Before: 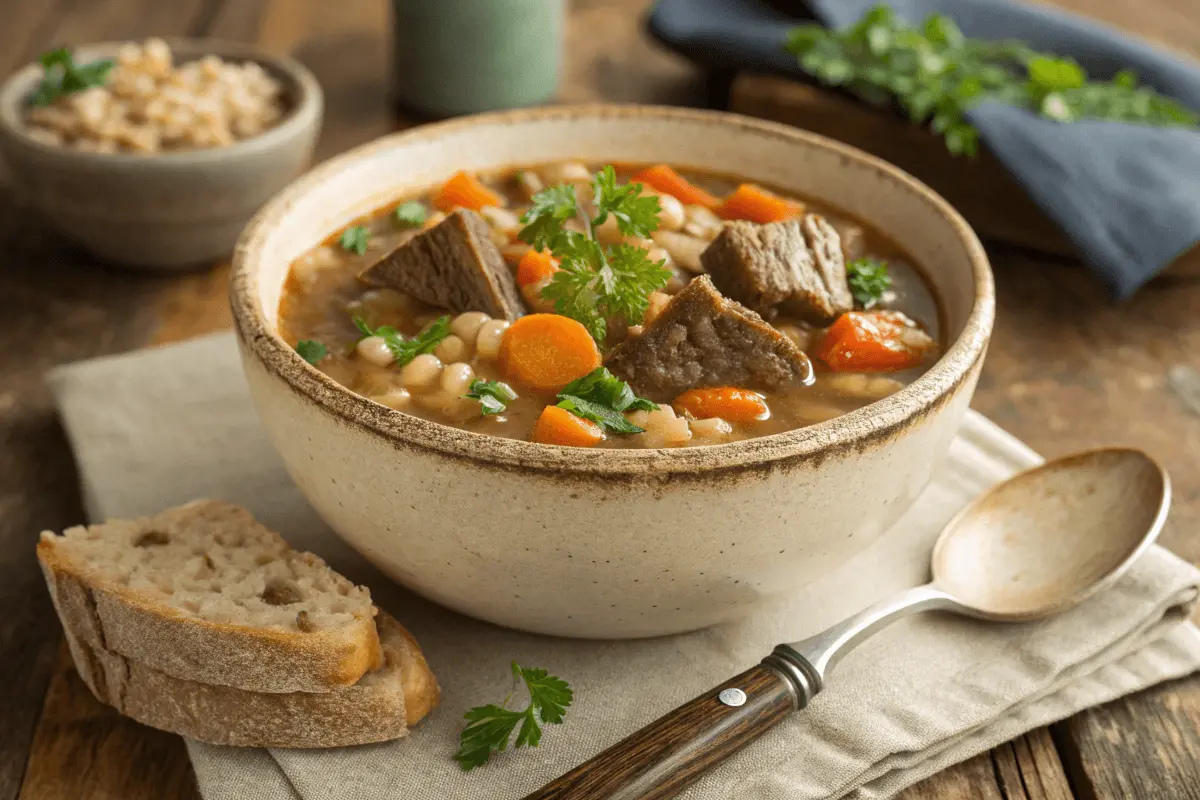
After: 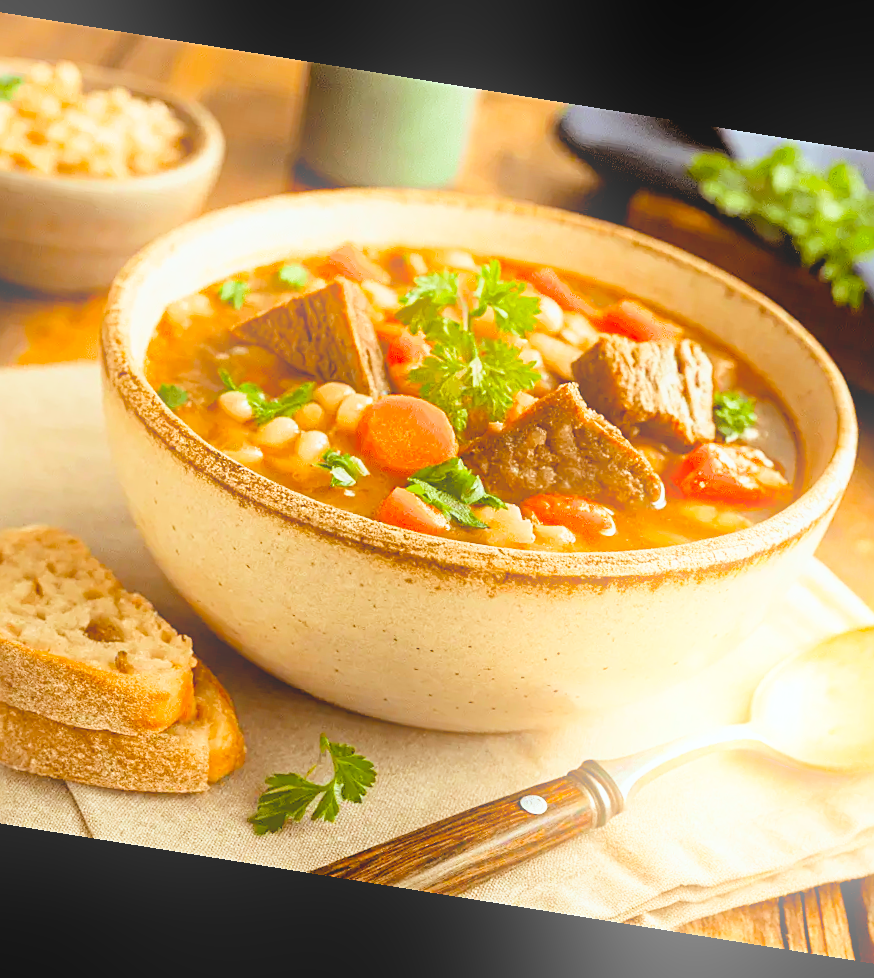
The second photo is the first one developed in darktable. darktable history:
rotate and perspective: rotation 9.12°, automatic cropping off
crop and rotate: left 15.754%, right 17.579%
sharpen: on, module defaults
bloom: on, module defaults
exposure: black level correction 0.001, exposure 1.3 EV, compensate highlight preservation false
shadows and highlights: shadows 43.71, white point adjustment -1.46, soften with gaussian
filmic rgb: black relative exposure -7.6 EV, white relative exposure 4.64 EV, threshold 3 EV, target black luminance 0%, hardness 3.55, latitude 50.51%, contrast 1.033, highlights saturation mix 10%, shadows ↔ highlights balance -0.198%, color science v4 (2020), enable highlight reconstruction true
rgb levels: mode RGB, independent channels, levels [[0, 0.5, 1], [0, 0.521, 1], [0, 0.536, 1]]
